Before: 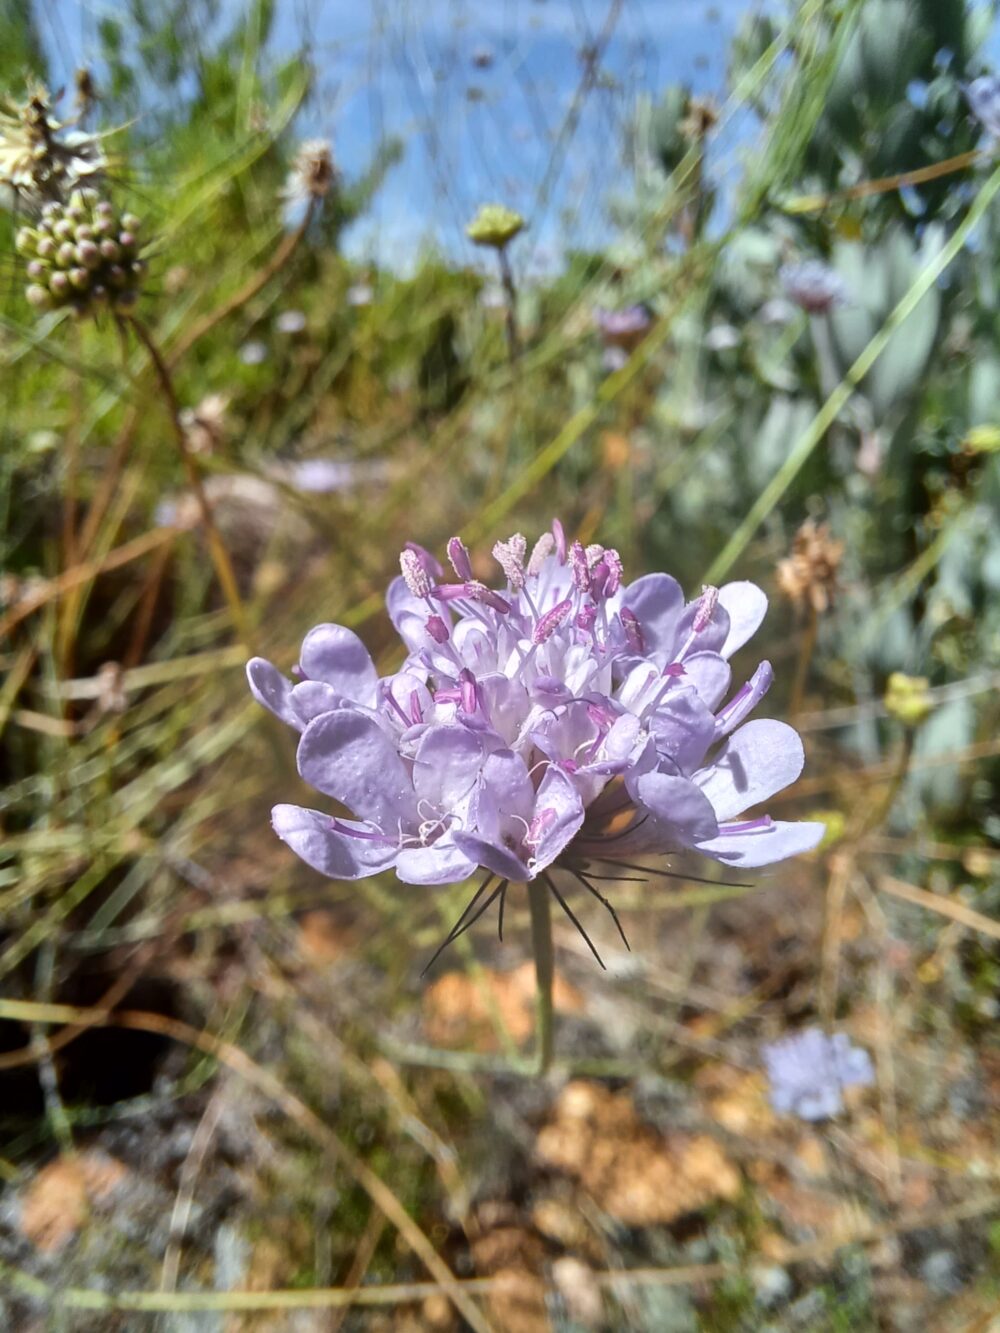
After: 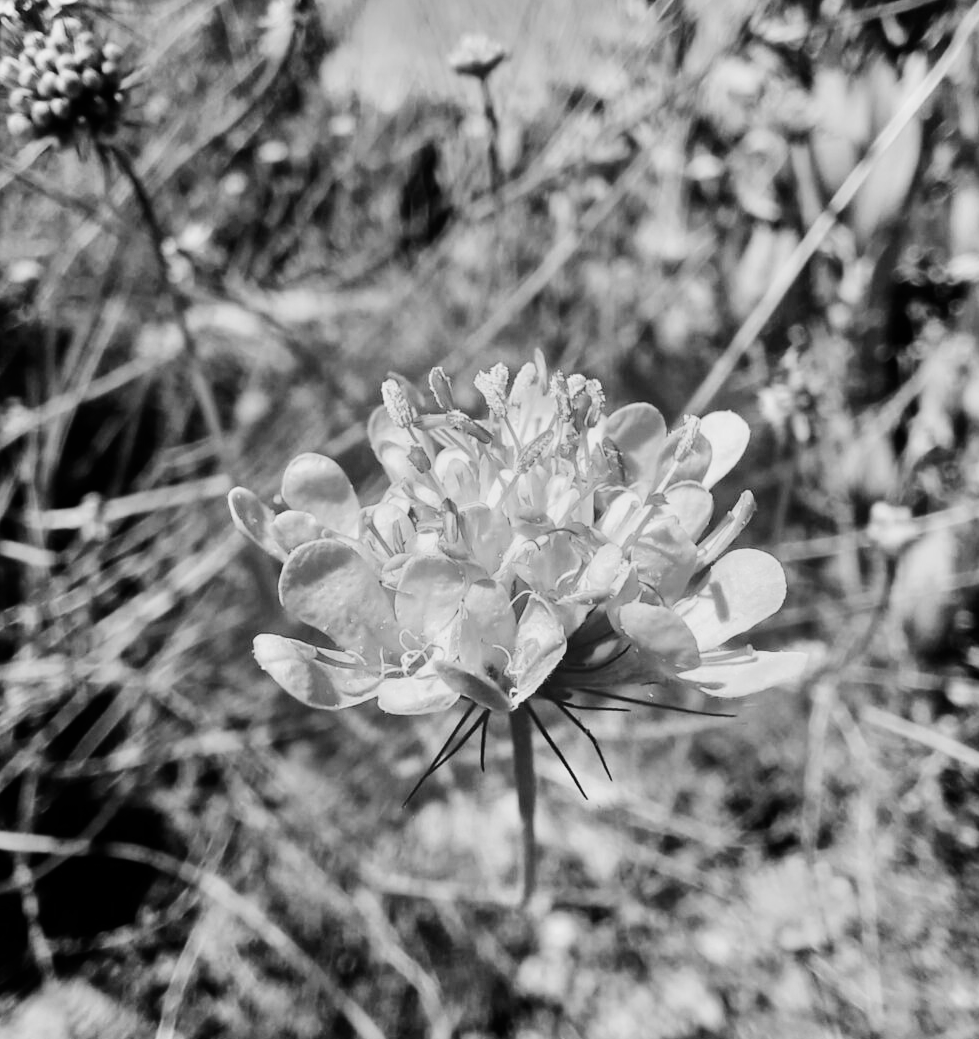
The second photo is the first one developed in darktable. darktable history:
color calibration: illuminant custom, x 0.368, y 0.373, temperature 4330.32 K
filmic rgb: black relative exposure -7.65 EV, white relative exposure 4.56 EV, hardness 3.61
monochrome: on, module defaults
tone equalizer: -8 EV -1.08 EV, -7 EV -1.01 EV, -6 EV -0.867 EV, -5 EV -0.578 EV, -3 EV 0.578 EV, -2 EV 0.867 EV, -1 EV 1.01 EV, +0 EV 1.08 EV, edges refinement/feathering 500, mask exposure compensation -1.57 EV, preserve details no
crop and rotate: left 1.814%, top 12.818%, right 0.25%, bottom 9.225%
